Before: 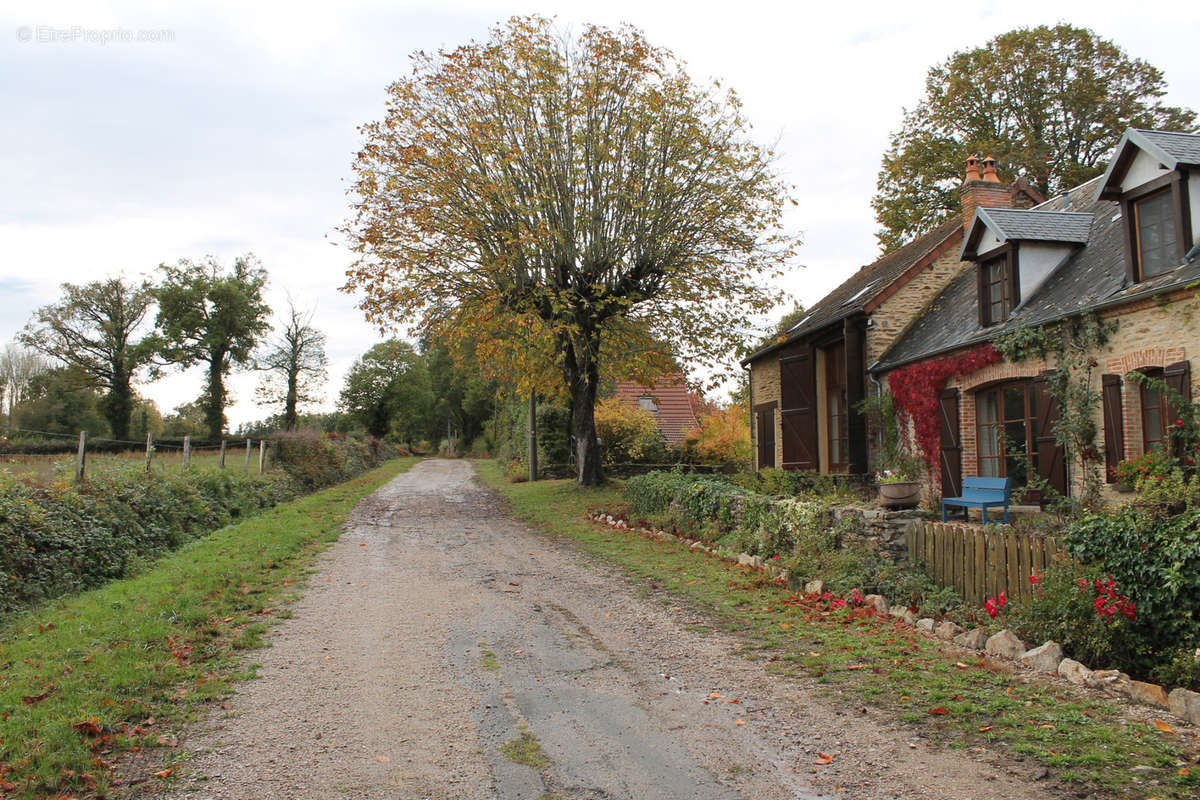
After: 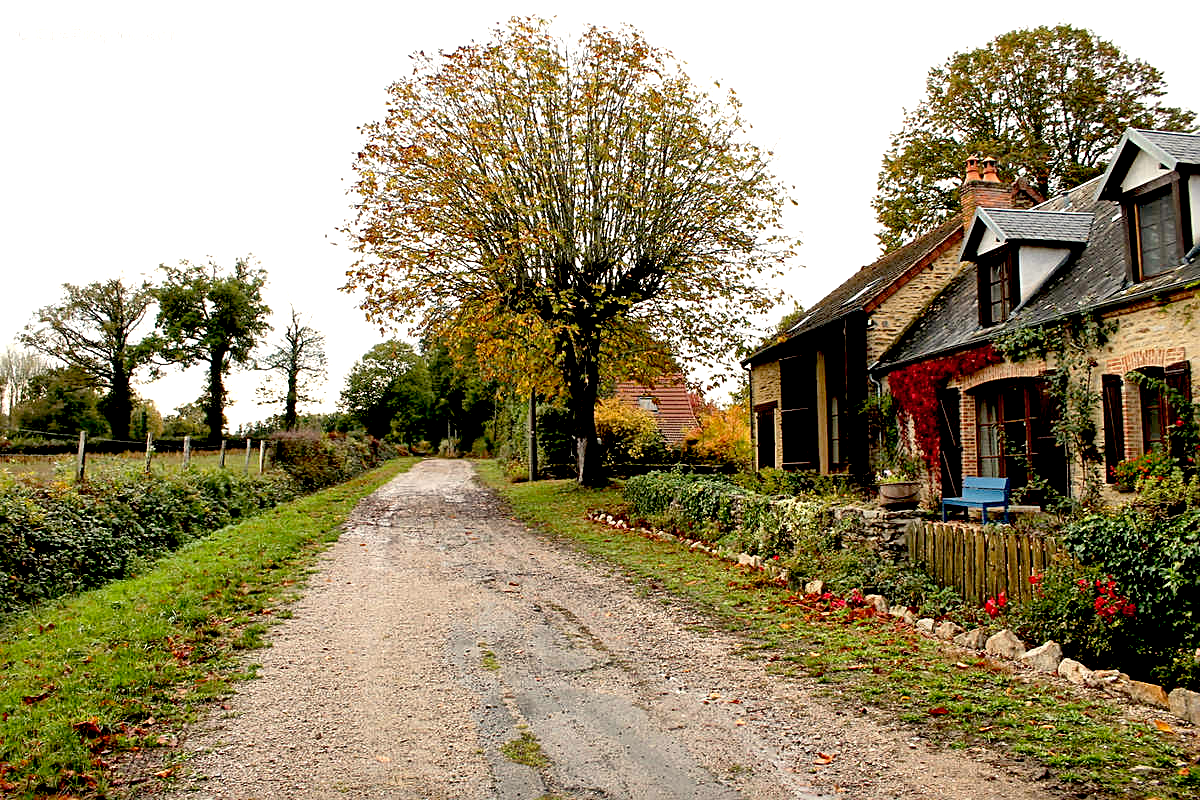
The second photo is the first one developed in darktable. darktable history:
color calibration: x 0.33, y 0.346, temperature 5608.14 K
exposure: black level correction 0.039, exposure 0.499 EV, compensate exposure bias true, compensate highlight preservation false
local contrast: mode bilateral grid, contrast 24, coarseness 47, detail 152%, midtone range 0.2
sharpen: on, module defaults
